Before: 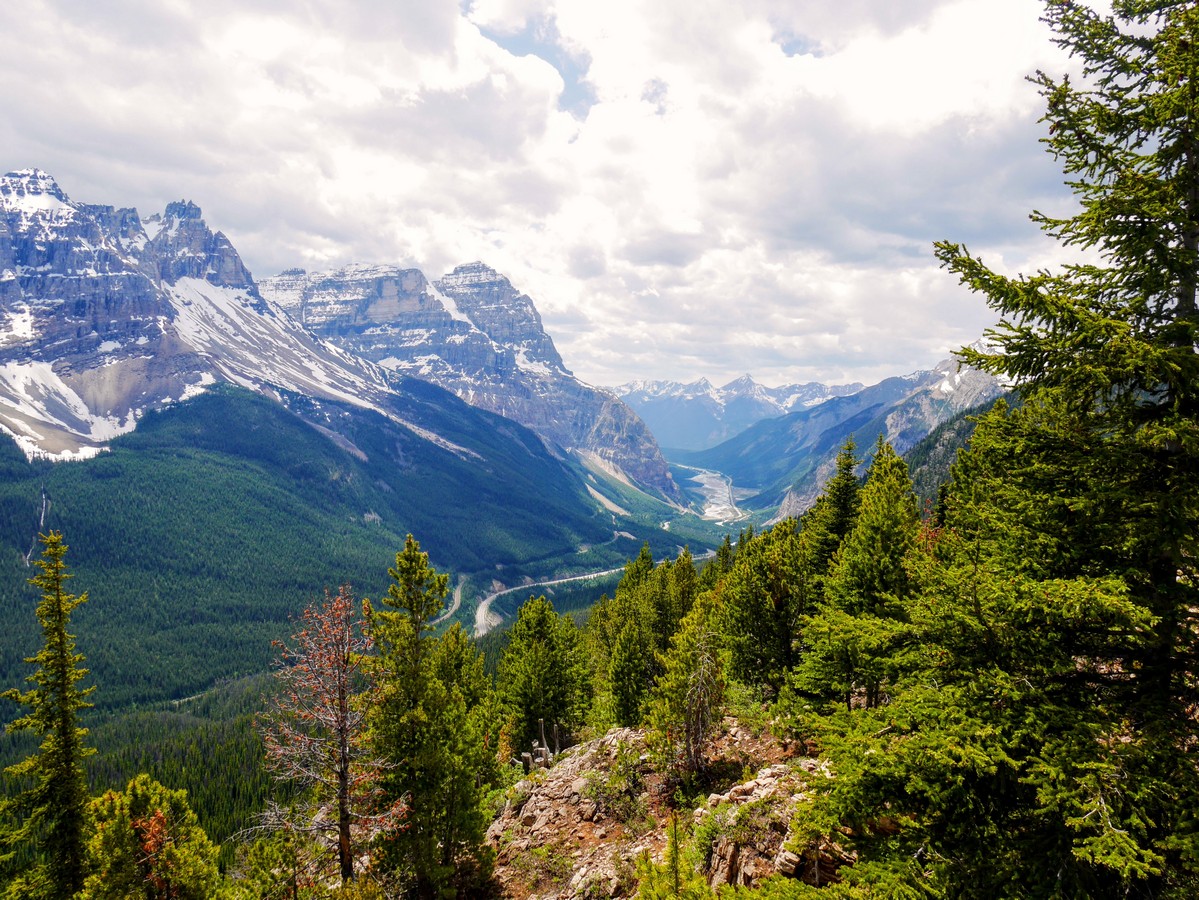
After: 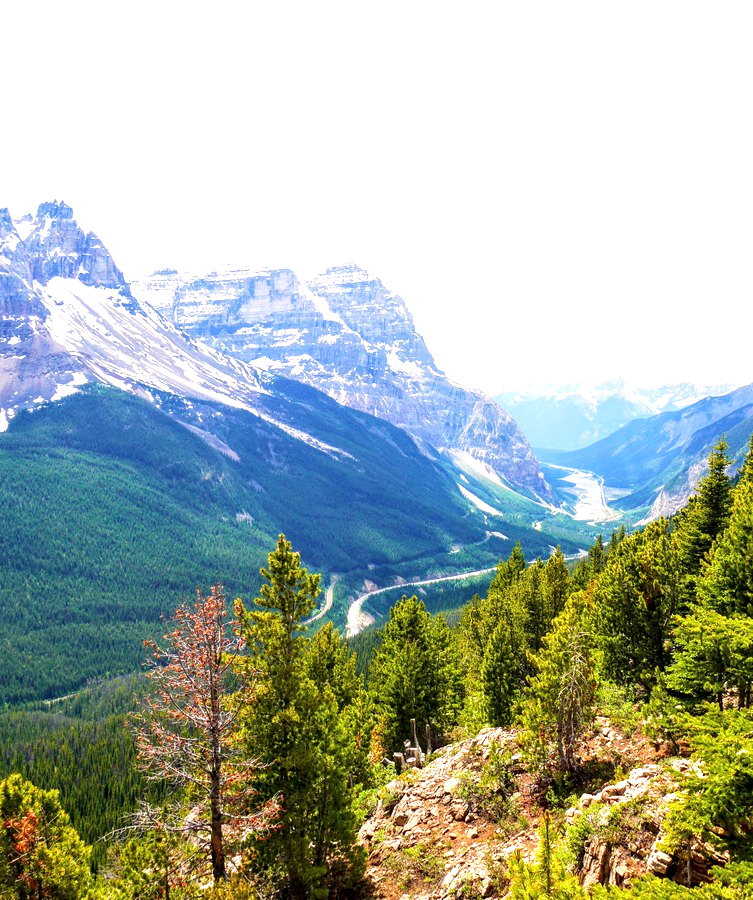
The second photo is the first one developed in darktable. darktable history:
velvia: on, module defaults
crop: left 10.747%, right 26.405%
exposure: black level correction 0.001, exposure 1.046 EV, compensate highlight preservation false
